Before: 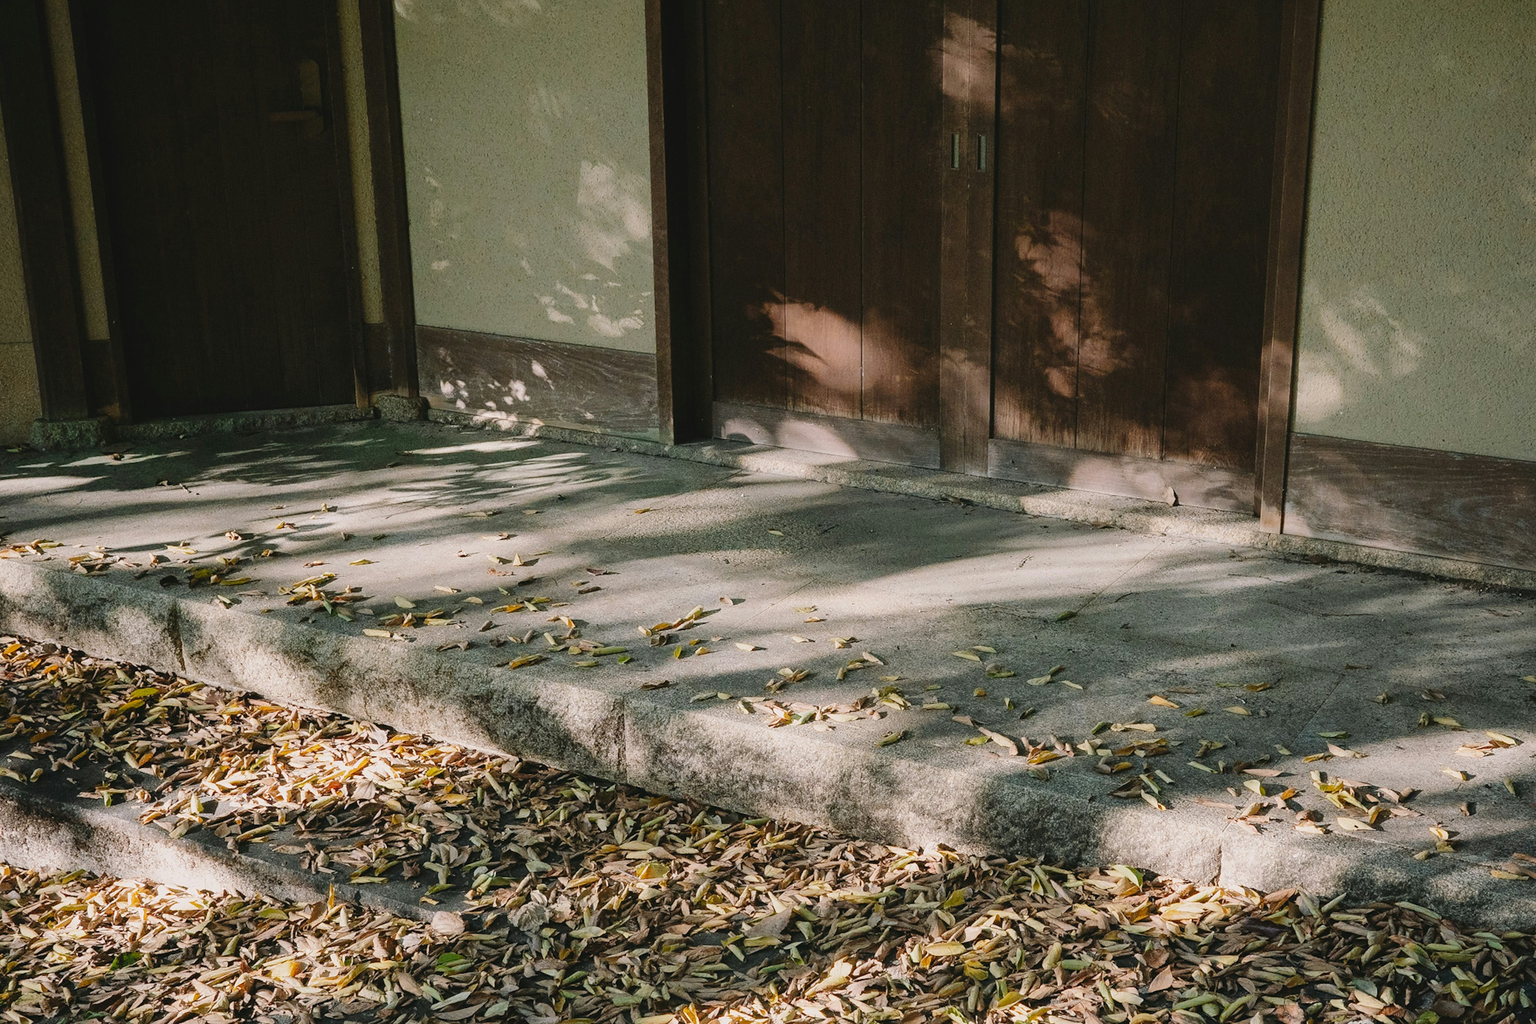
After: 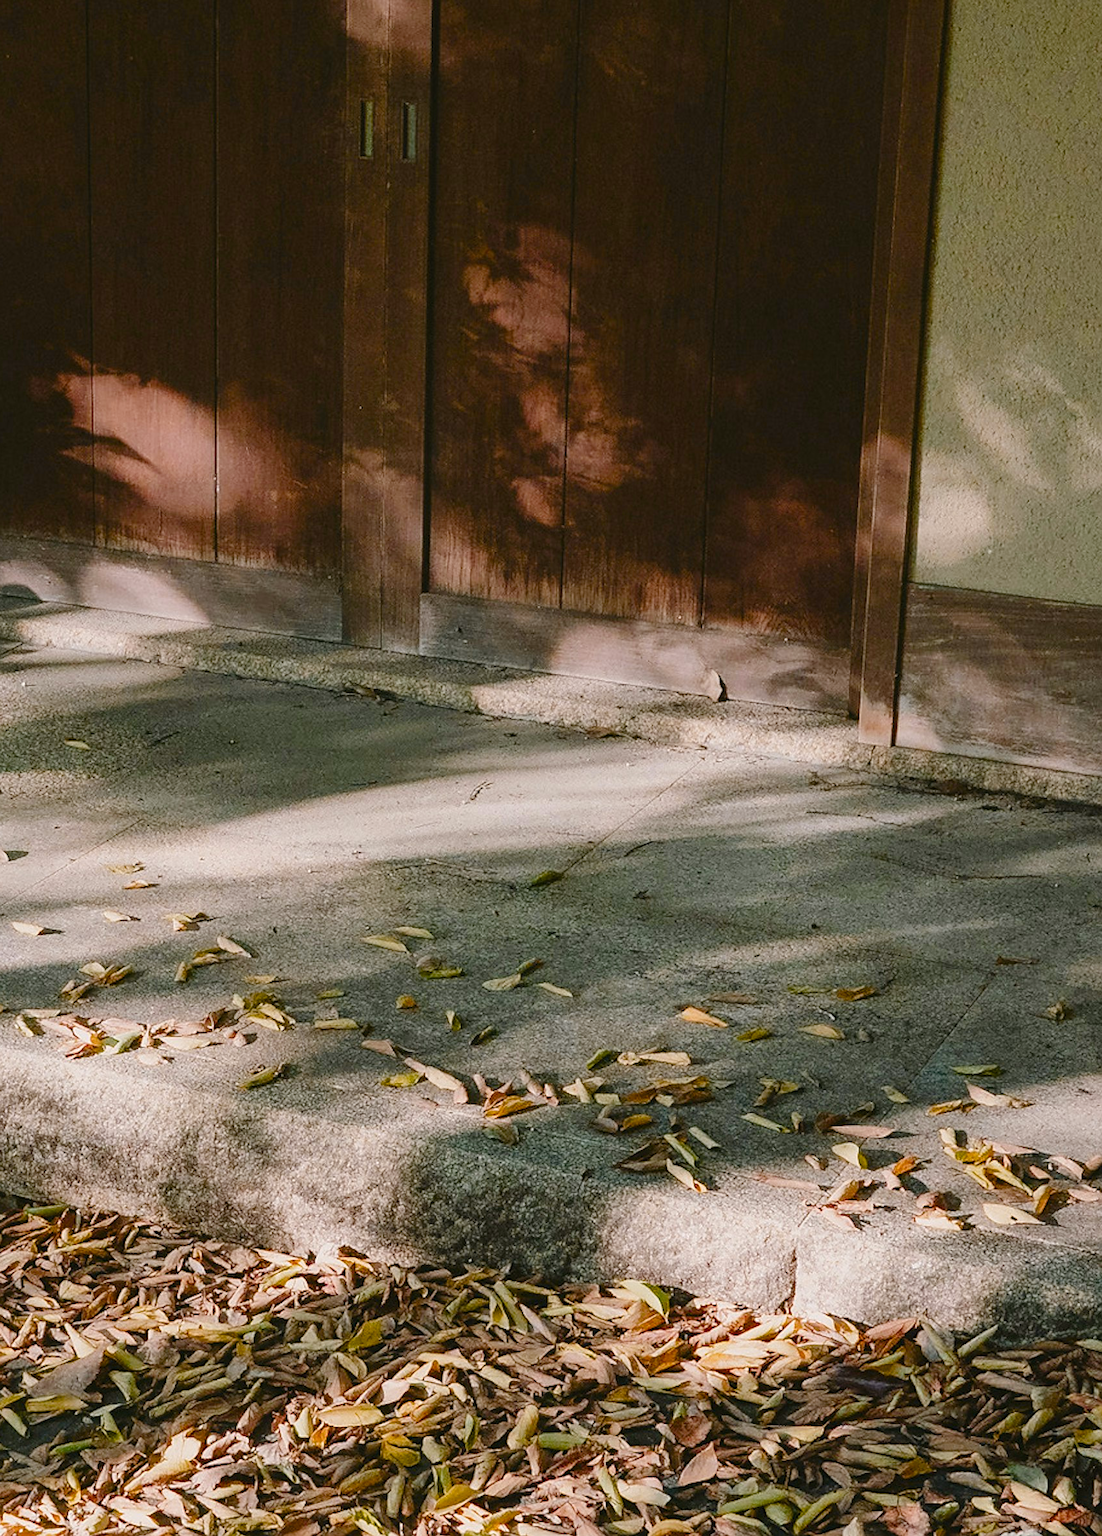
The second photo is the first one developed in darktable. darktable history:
crop: left 47.421%, top 6.961%, right 8.083%
color balance rgb: power › chroma 0.269%, power › hue 62.07°, perceptual saturation grading › global saturation 20%, perceptual saturation grading › highlights -25.232%, perceptual saturation grading › shadows 49.757%, hue shift -9.9°
sharpen: radius 1.499, amount 0.398, threshold 1.458
